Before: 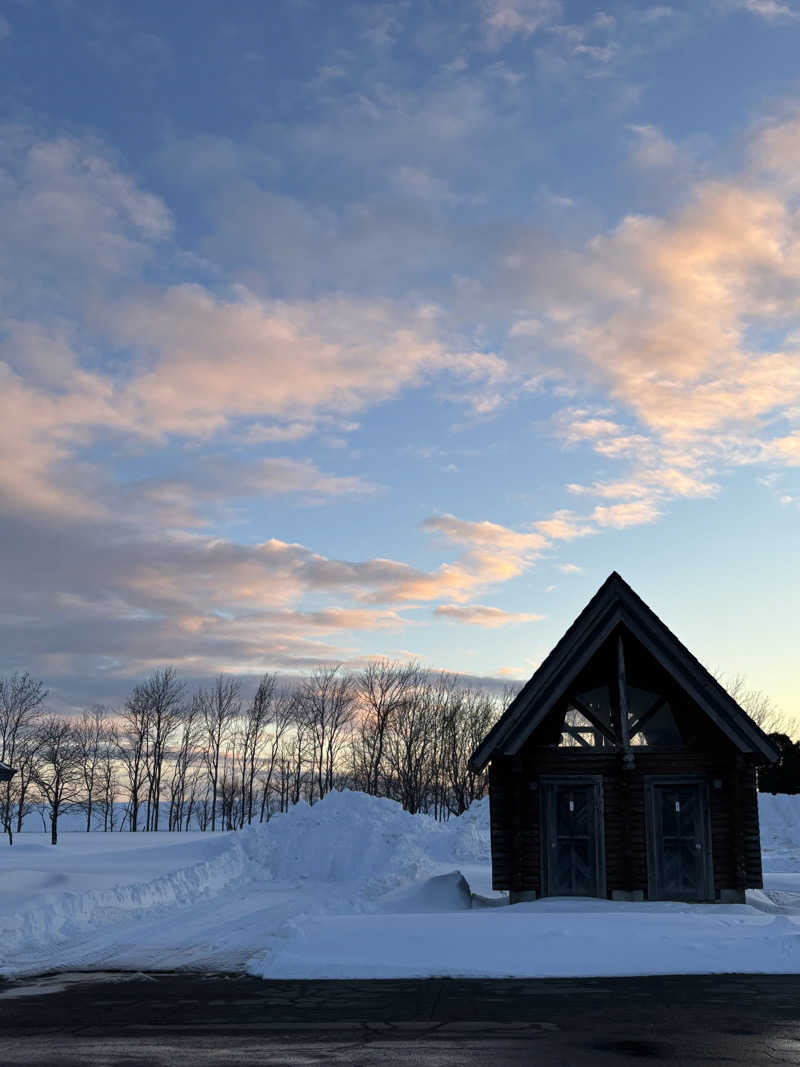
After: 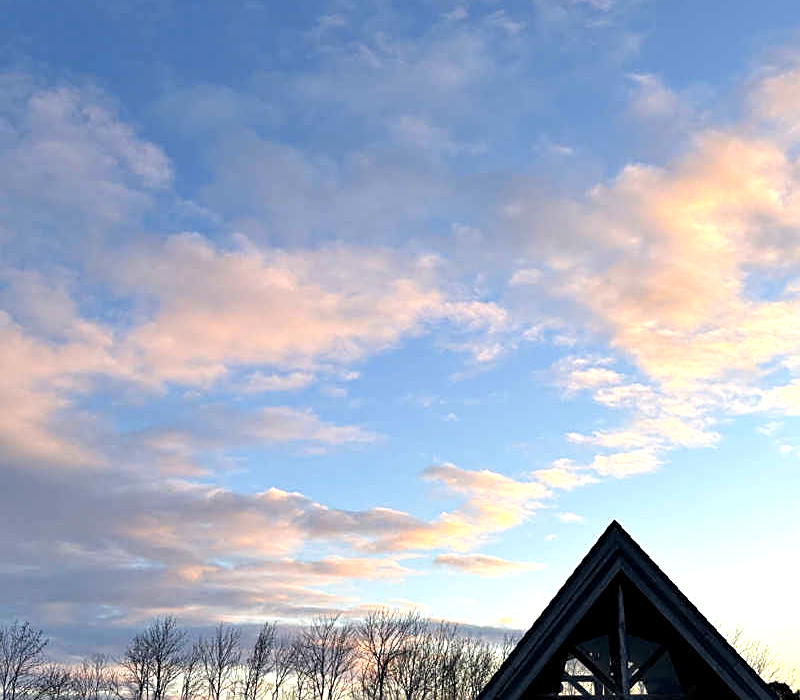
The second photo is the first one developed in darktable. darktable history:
sharpen: on, module defaults
crop and rotate: top 4.848%, bottom 29.503%
color balance rgb: perceptual saturation grading › global saturation 10%, global vibrance 20%
exposure: black level correction 0.001, exposure 0.5 EV, compensate exposure bias true, compensate highlight preservation false
